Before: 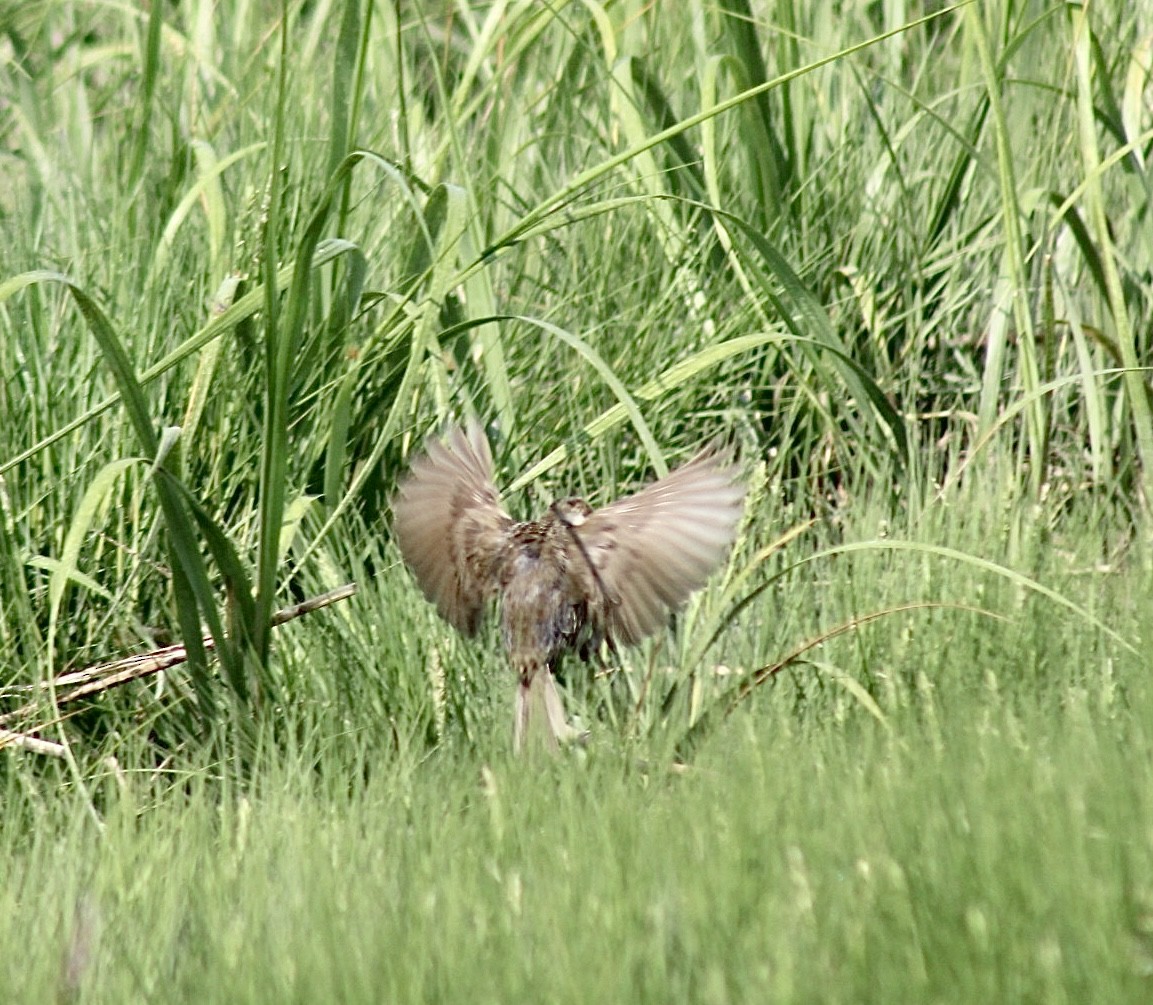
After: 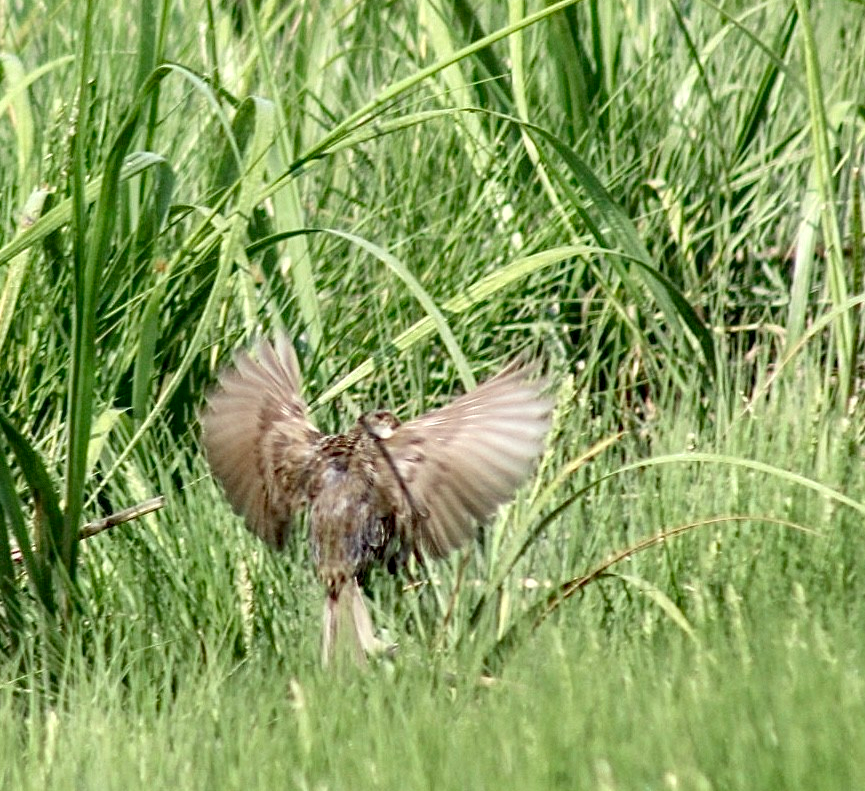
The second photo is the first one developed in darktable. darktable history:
local contrast: detail 130%
crop: left 16.686%, top 8.658%, right 8.269%, bottom 12.622%
exposure: compensate exposure bias true, compensate highlight preservation false
